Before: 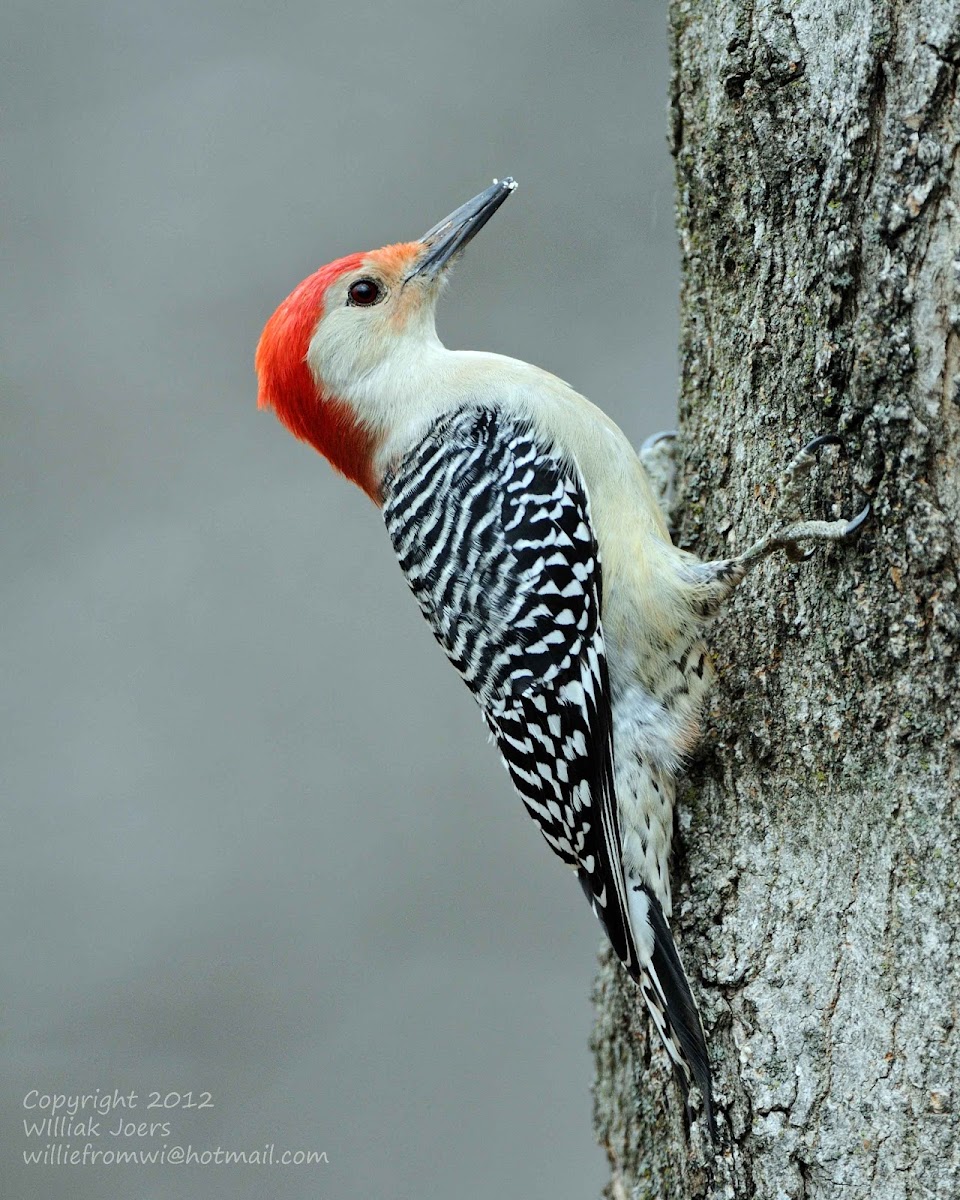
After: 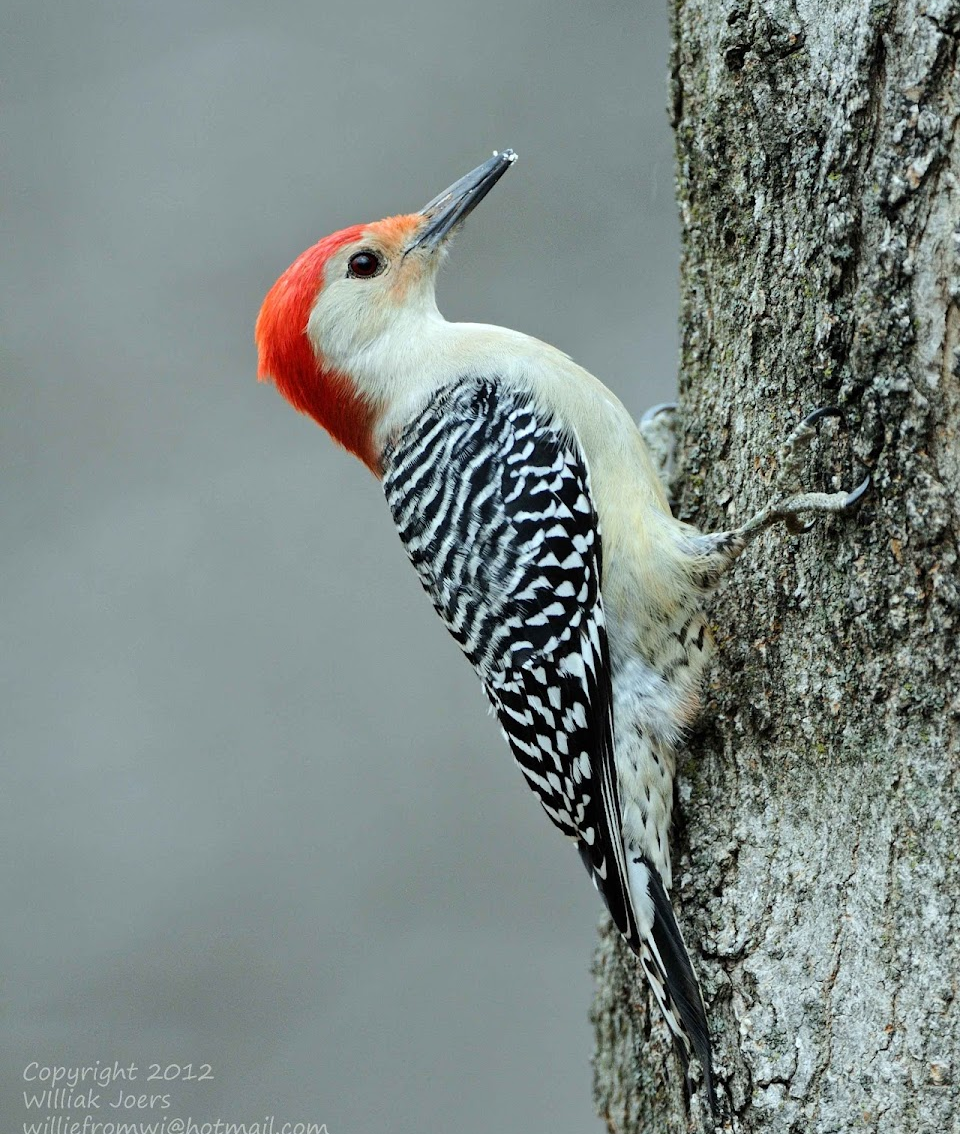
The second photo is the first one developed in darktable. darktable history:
crop and rotate: top 2.363%, bottom 3.106%
